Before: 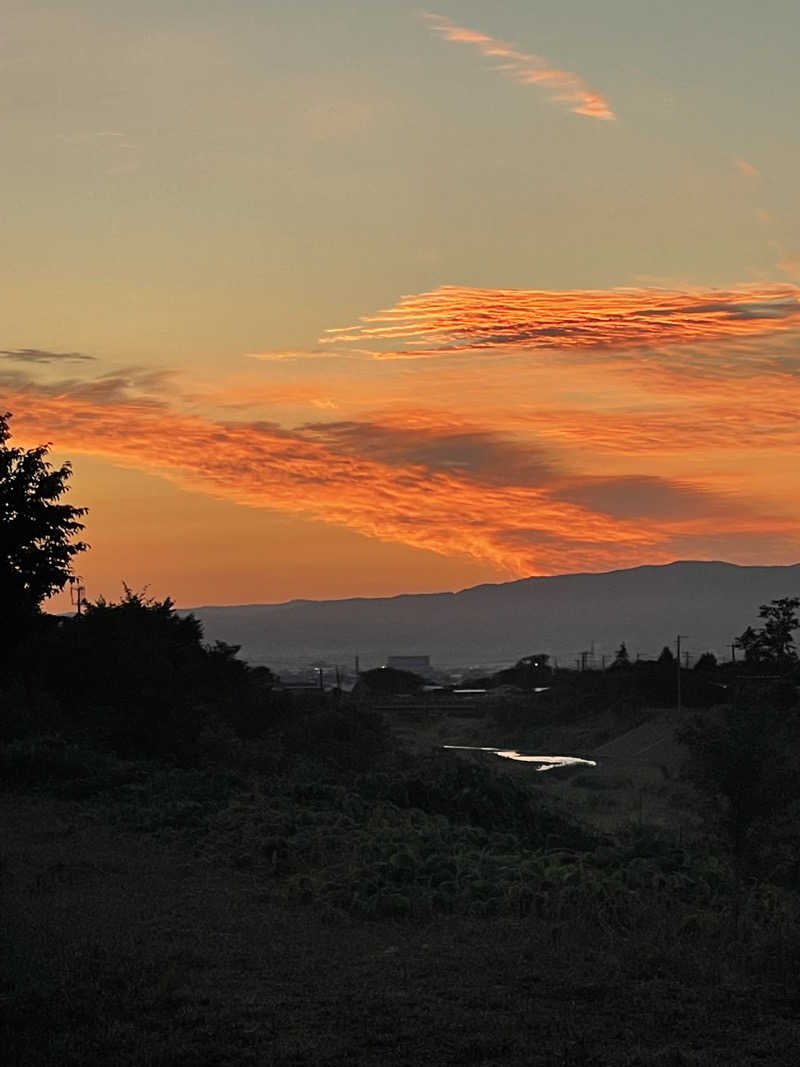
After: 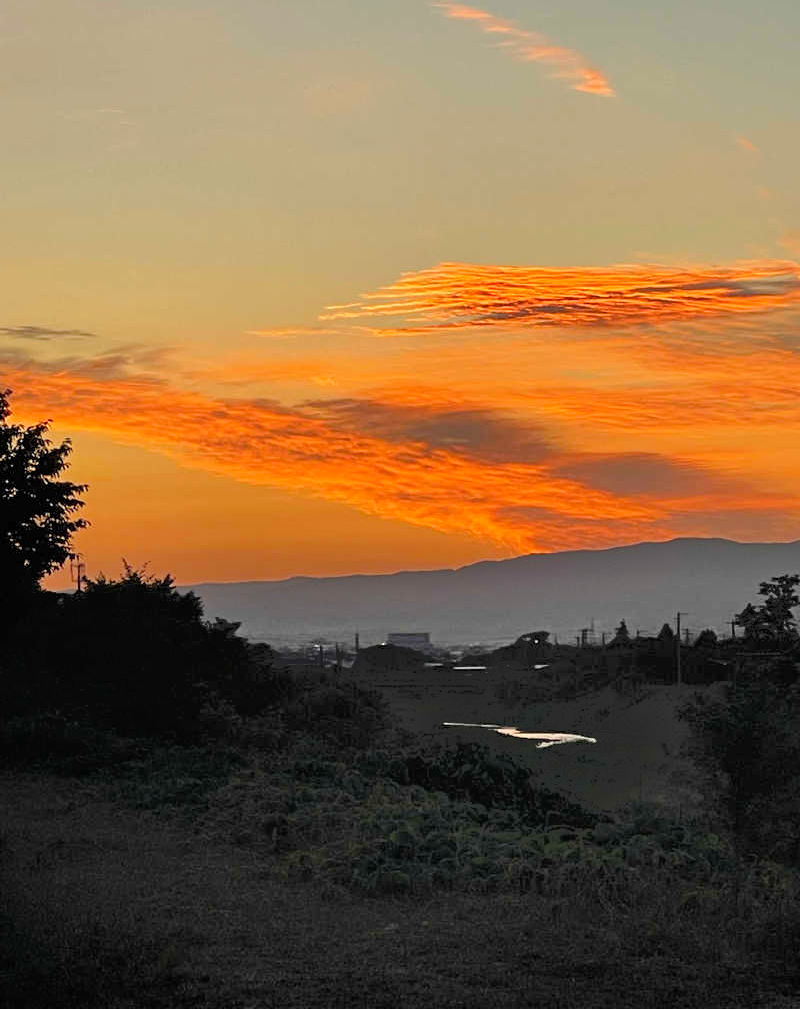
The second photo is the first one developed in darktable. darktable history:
color balance rgb: perceptual saturation grading › global saturation 17.909%, perceptual brilliance grading › mid-tones 9.911%, perceptual brilliance grading › shadows 14.857%
crop and rotate: top 2.161%, bottom 3.264%
tone equalizer: -7 EV -0.662 EV, -6 EV 1.03 EV, -5 EV -0.456 EV, -4 EV 0.46 EV, -3 EV 0.439 EV, -2 EV 0.159 EV, -1 EV -0.133 EV, +0 EV -0.411 EV, smoothing 1
